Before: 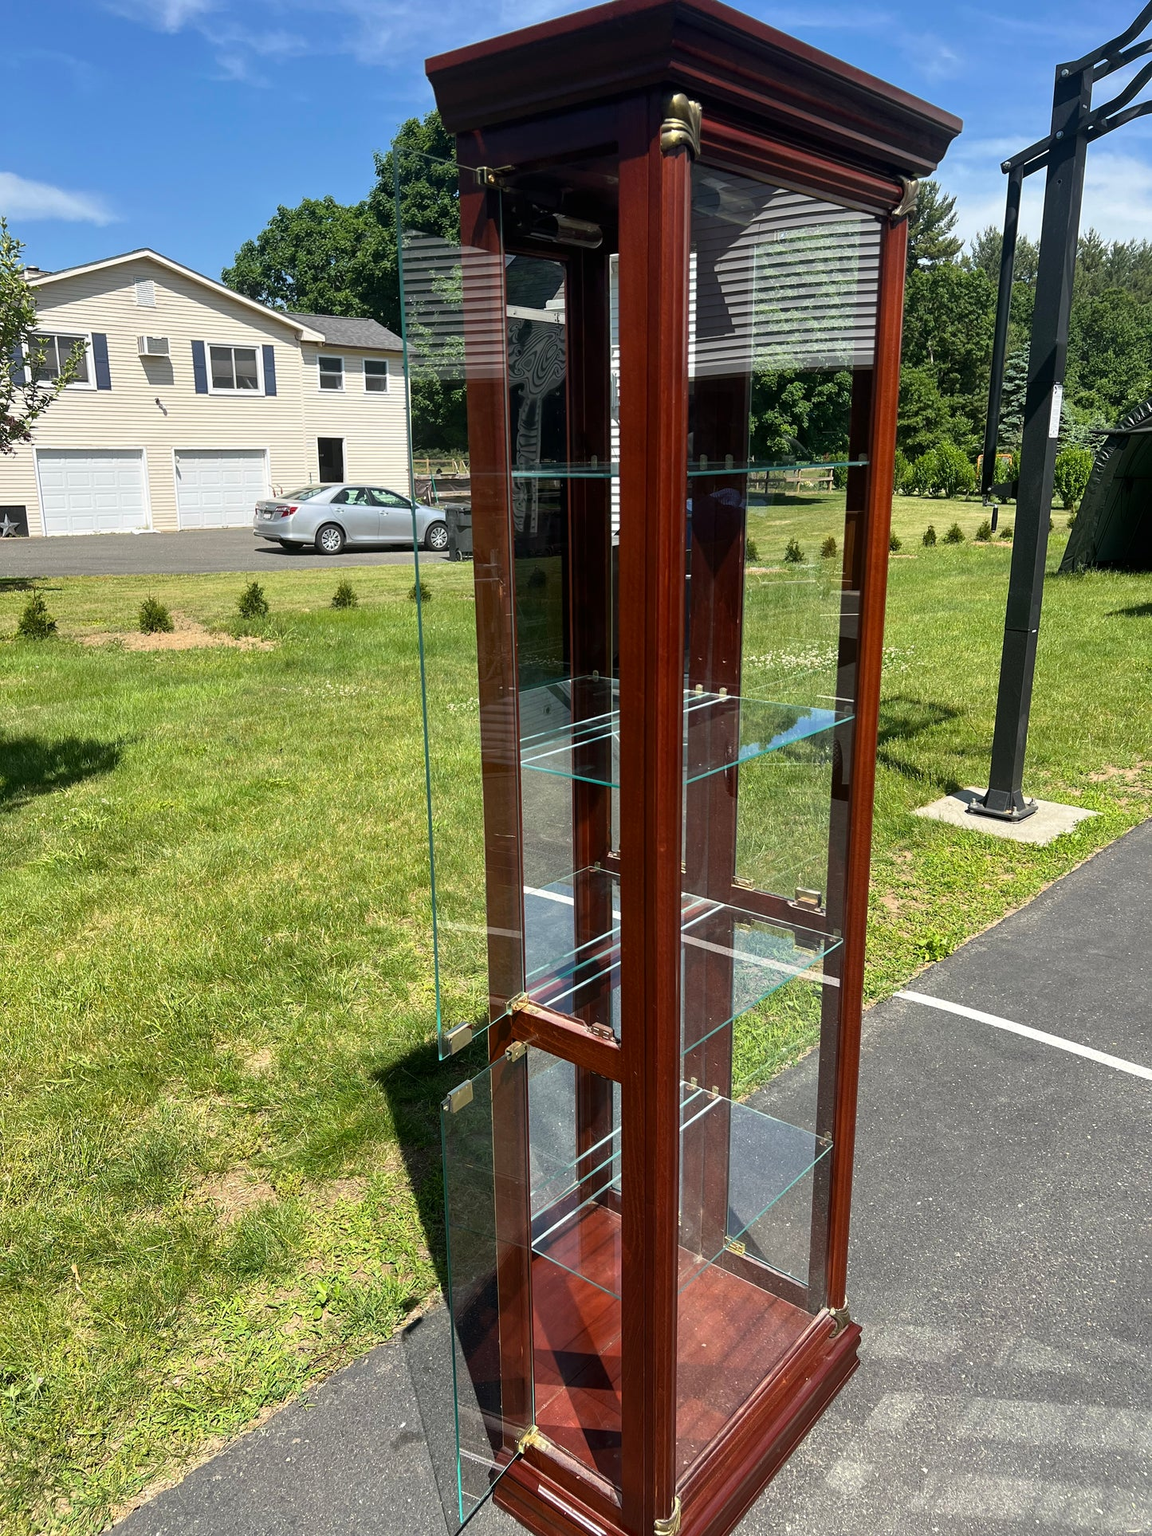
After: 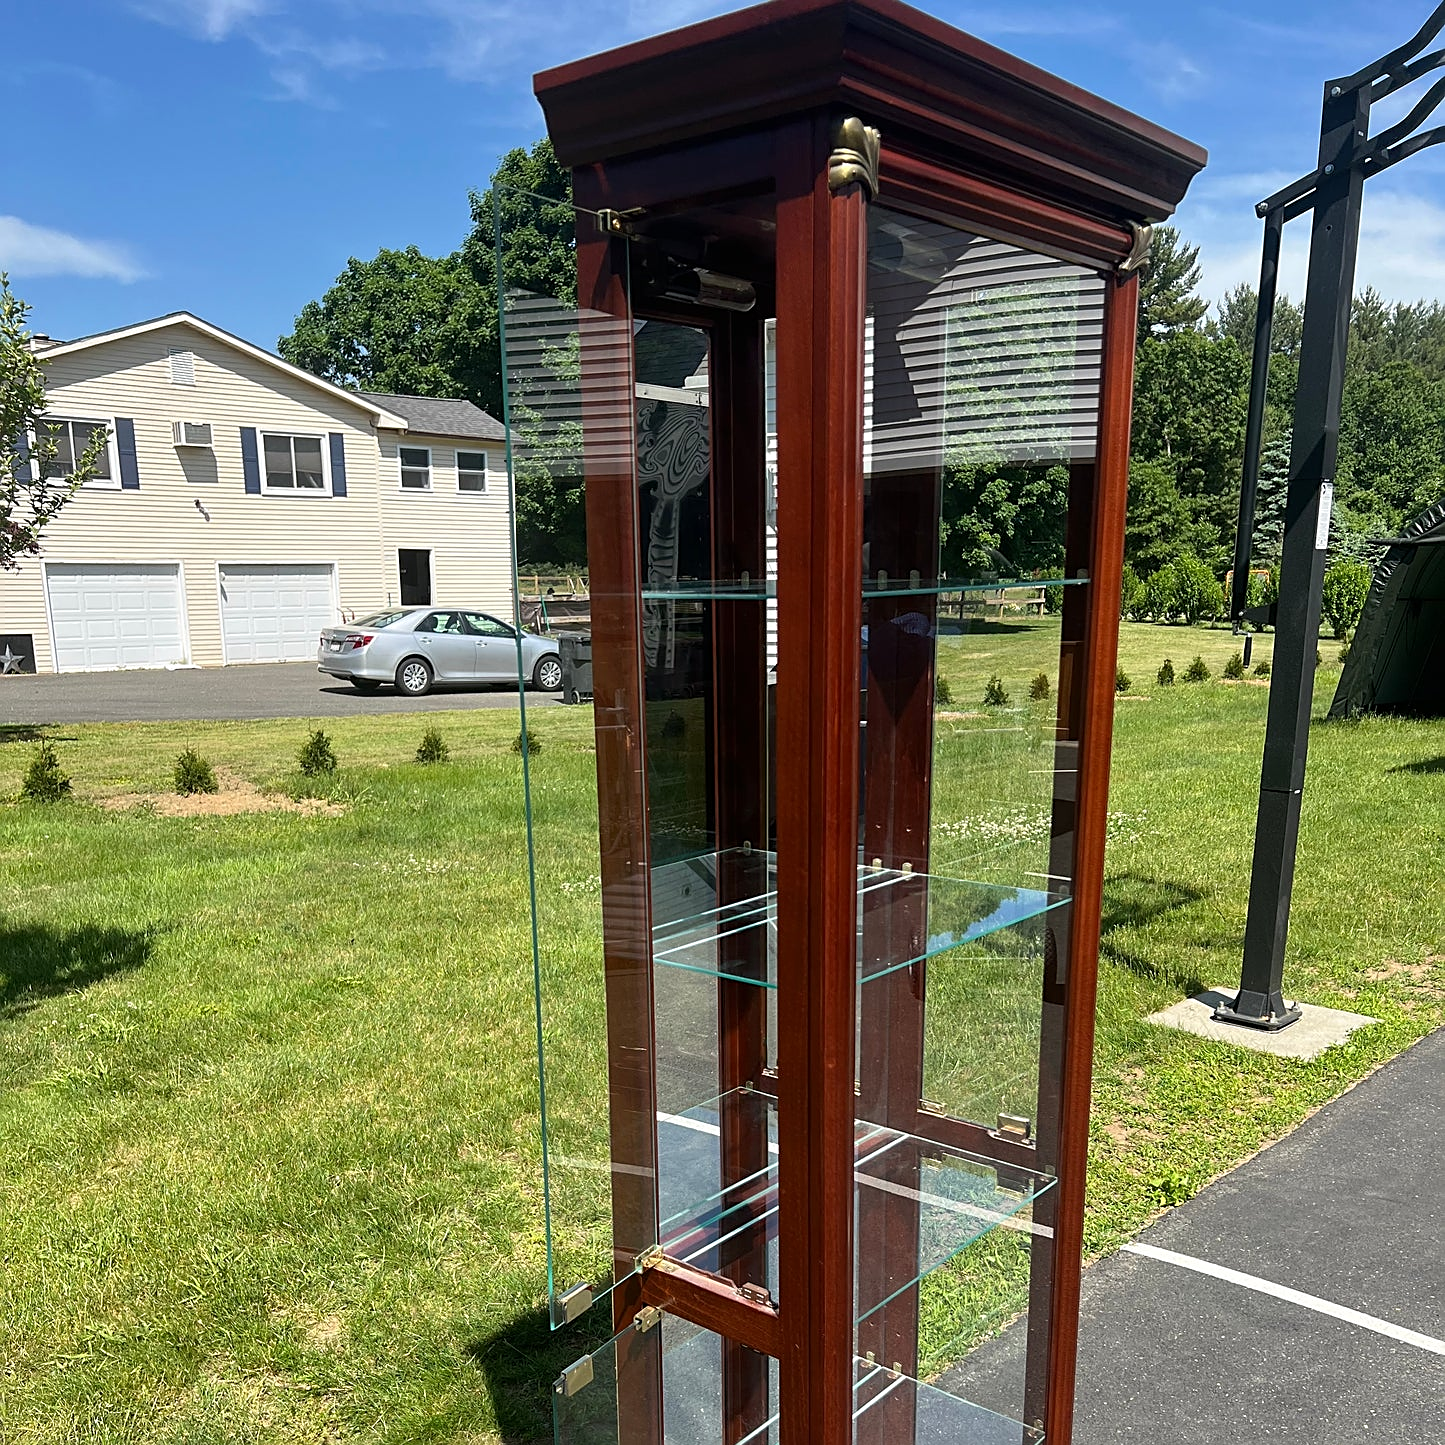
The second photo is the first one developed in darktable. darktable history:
crop: bottom 24.966%
sharpen: amount 0.495
